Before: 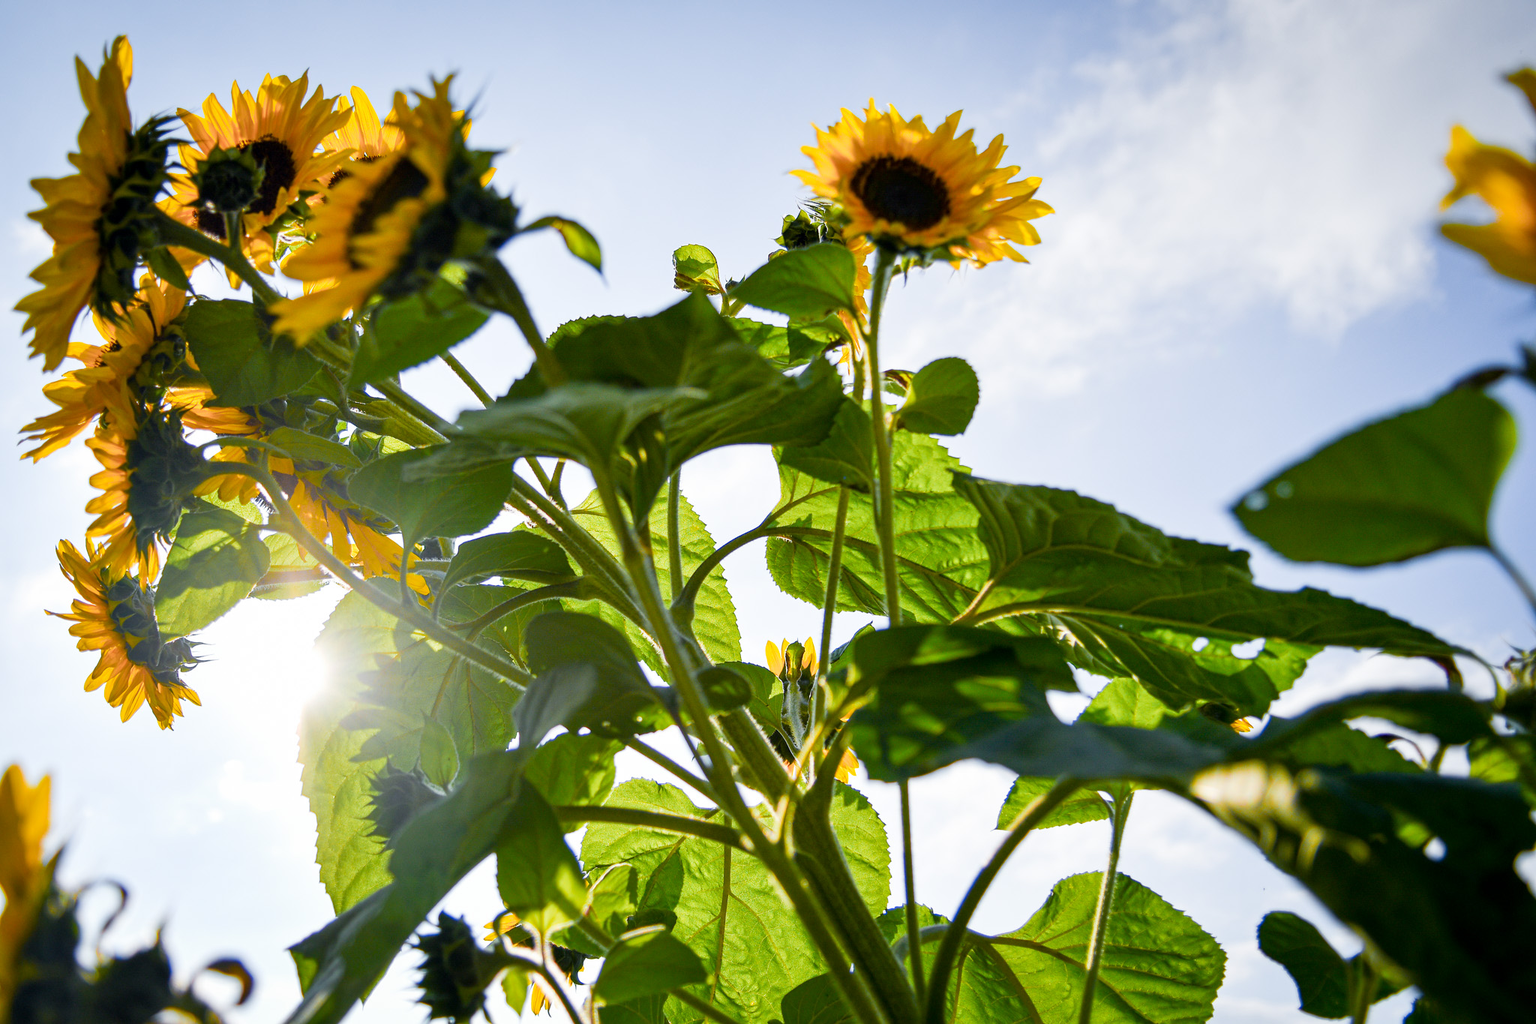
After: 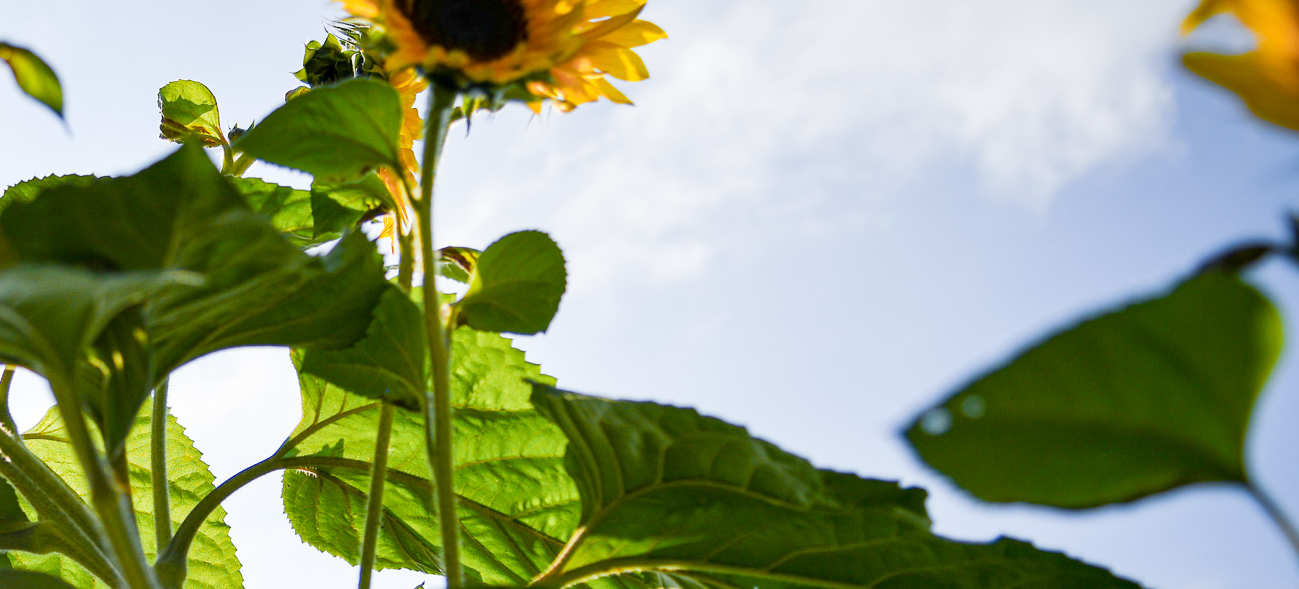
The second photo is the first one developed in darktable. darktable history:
crop: left 36.086%, top 18.043%, right 0.478%, bottom 38.775%
